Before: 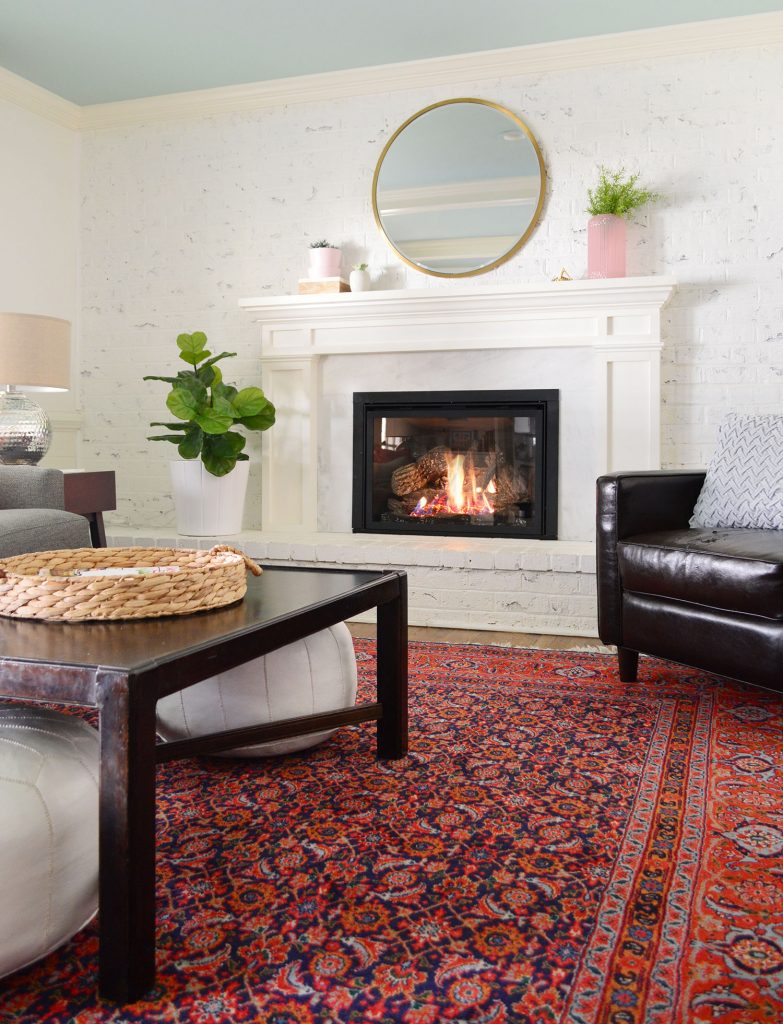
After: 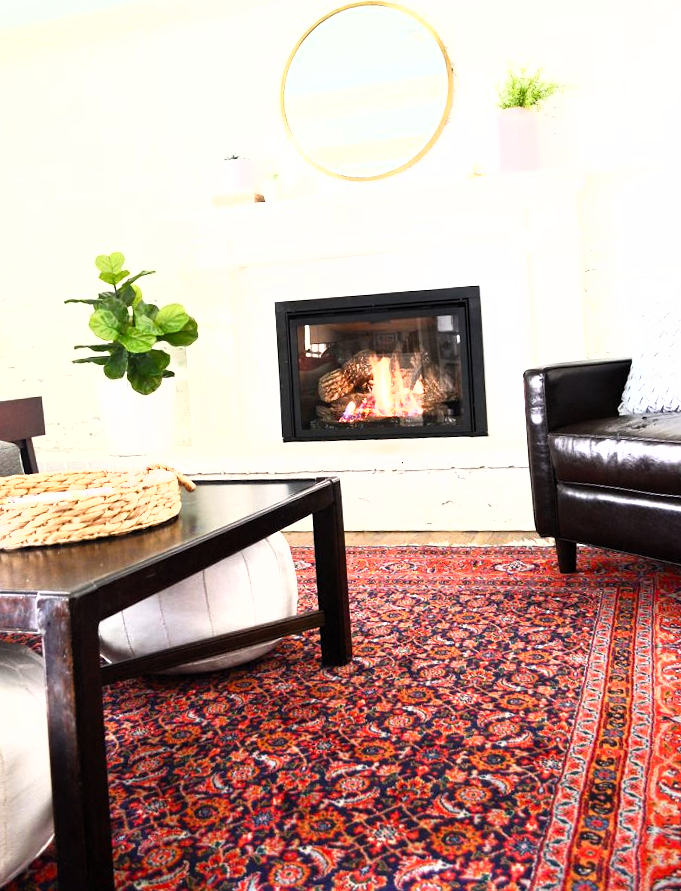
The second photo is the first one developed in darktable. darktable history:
levels: levels [0.012, 0.367, 0.697]
crop and rotate: angle 3.77°, left 5.695%, top 5.671%
shadows and highlights: shadows 0.272, highlights 39.38
contrast equalizer: octaves 7, y [[0.5 ×4, 0.467, 0.376], [0.5 ×6], [0.5 ×6], [0 ×6], [0 ×6]], mix -0.198
